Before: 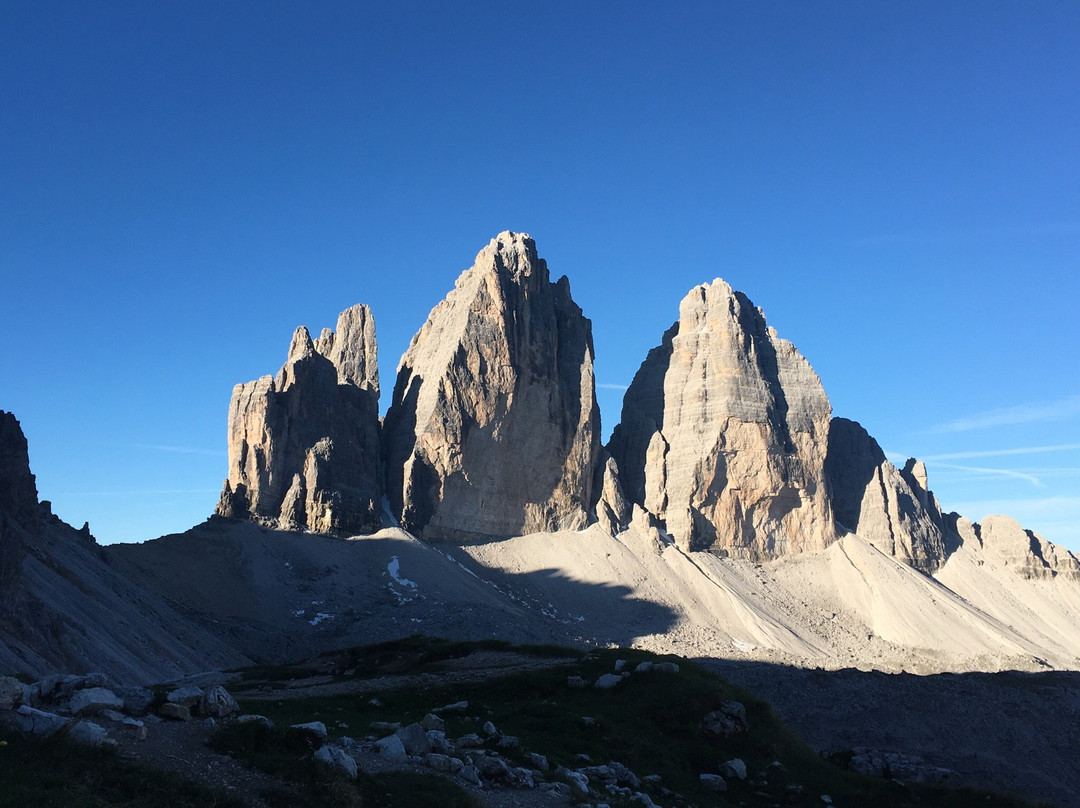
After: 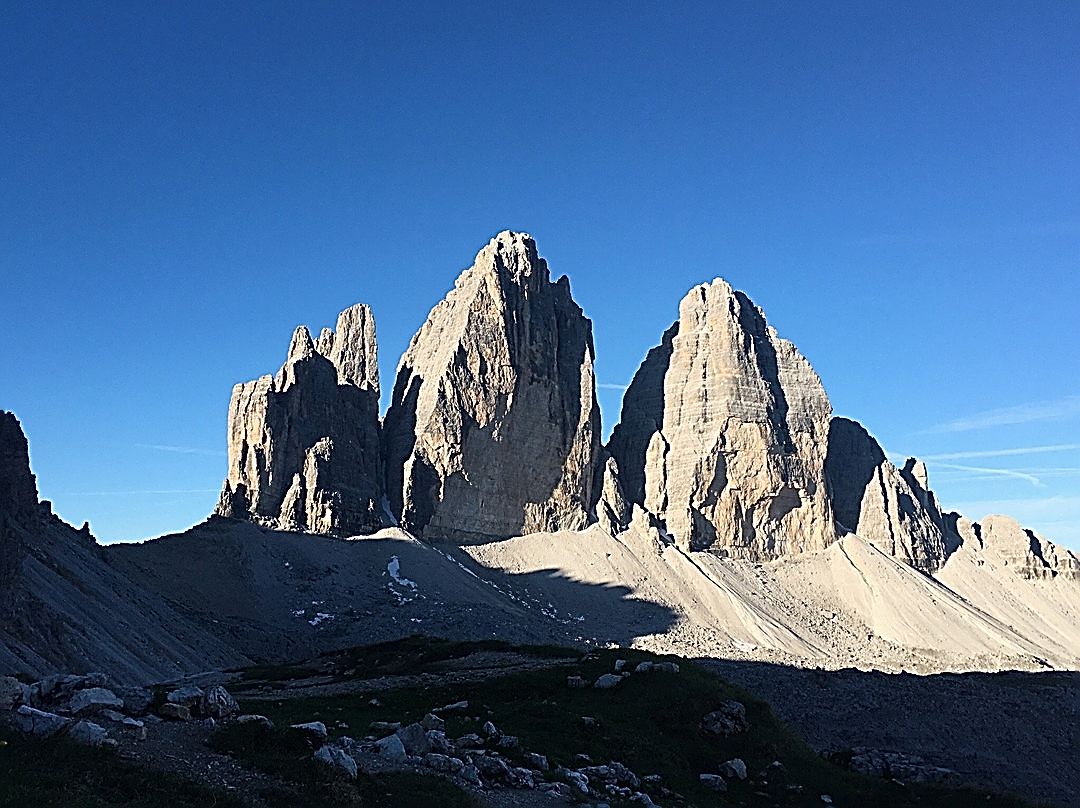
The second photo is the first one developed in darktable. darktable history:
exposure: exposure -0.069 EV, compensate highlight preservation false
sharpen: amount 1.99
contrast brightness saturation: contrast 0.072
